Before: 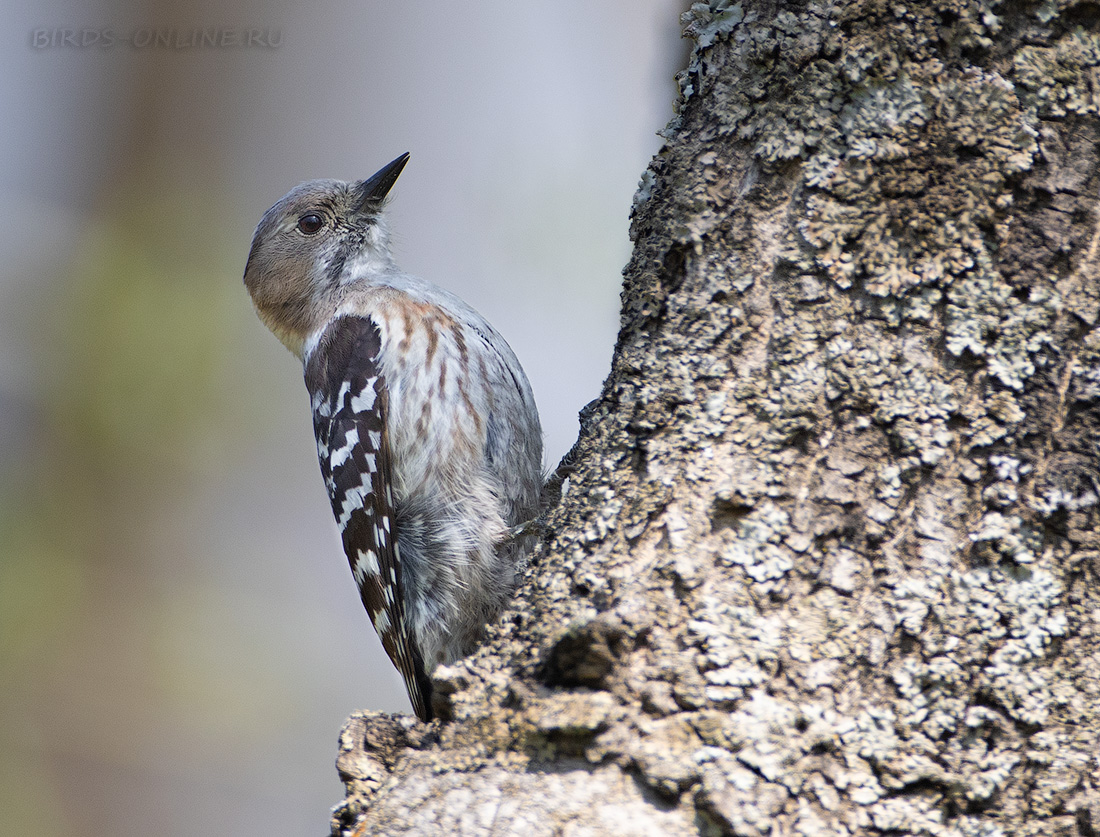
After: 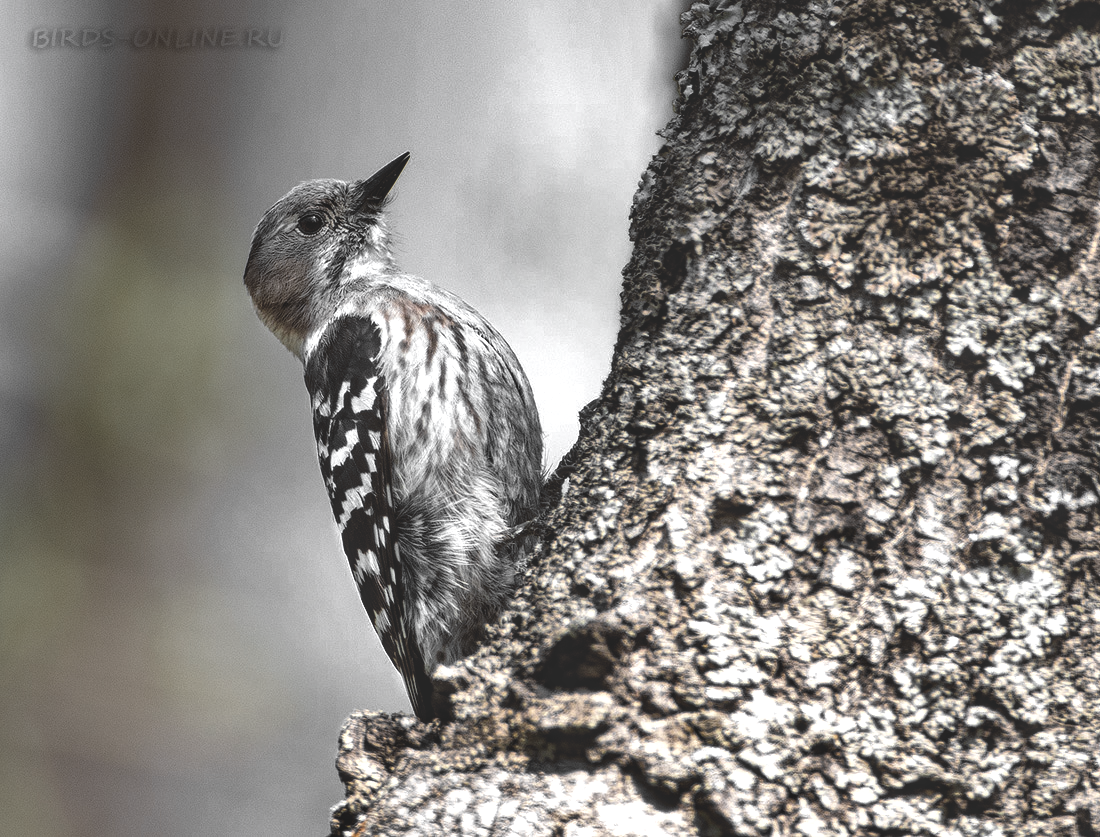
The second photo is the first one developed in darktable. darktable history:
basic adjustments: black level correction 0.012, exposure 0.29 EV, middle gray 17.31%, brightness -0.01, saturation 0.33, vibrance -0.21
rgb curve: curves: ch0 [(0, 0.186) (0.314, 0.284) (0.775, 0.708) (1, 1)], compensate middle gray true, preserve colors none
shadows and highlights: shadows 20.91, highlights -82.73, soften with gaussian
white balance: red 1.011, blue 0.982
color zones: curves: ch0 [(0, 0.613) (0.01, 0.613) (0.245, 0.448) (0.498, 0.529) (0.642, 0.665) (0.879, 0.777) (0.99, 0.613)]; ch1 [(0, 0.035) (0.121, 0.189) (0.259, 0.197) (0.415, 0.061) (0.589, 0.022) (0.732, 0.022) (0.857, 0.026) (0.991, 0.053)]
local contrast: highlights 61%, detail 143%, midtone range 0.428
color balance: lift [1, 1.015, 1.004, 0.985], gamma [1, 0.958, 0.971, 1.042], gain [1, 0.956, 0.977, 1.044]
